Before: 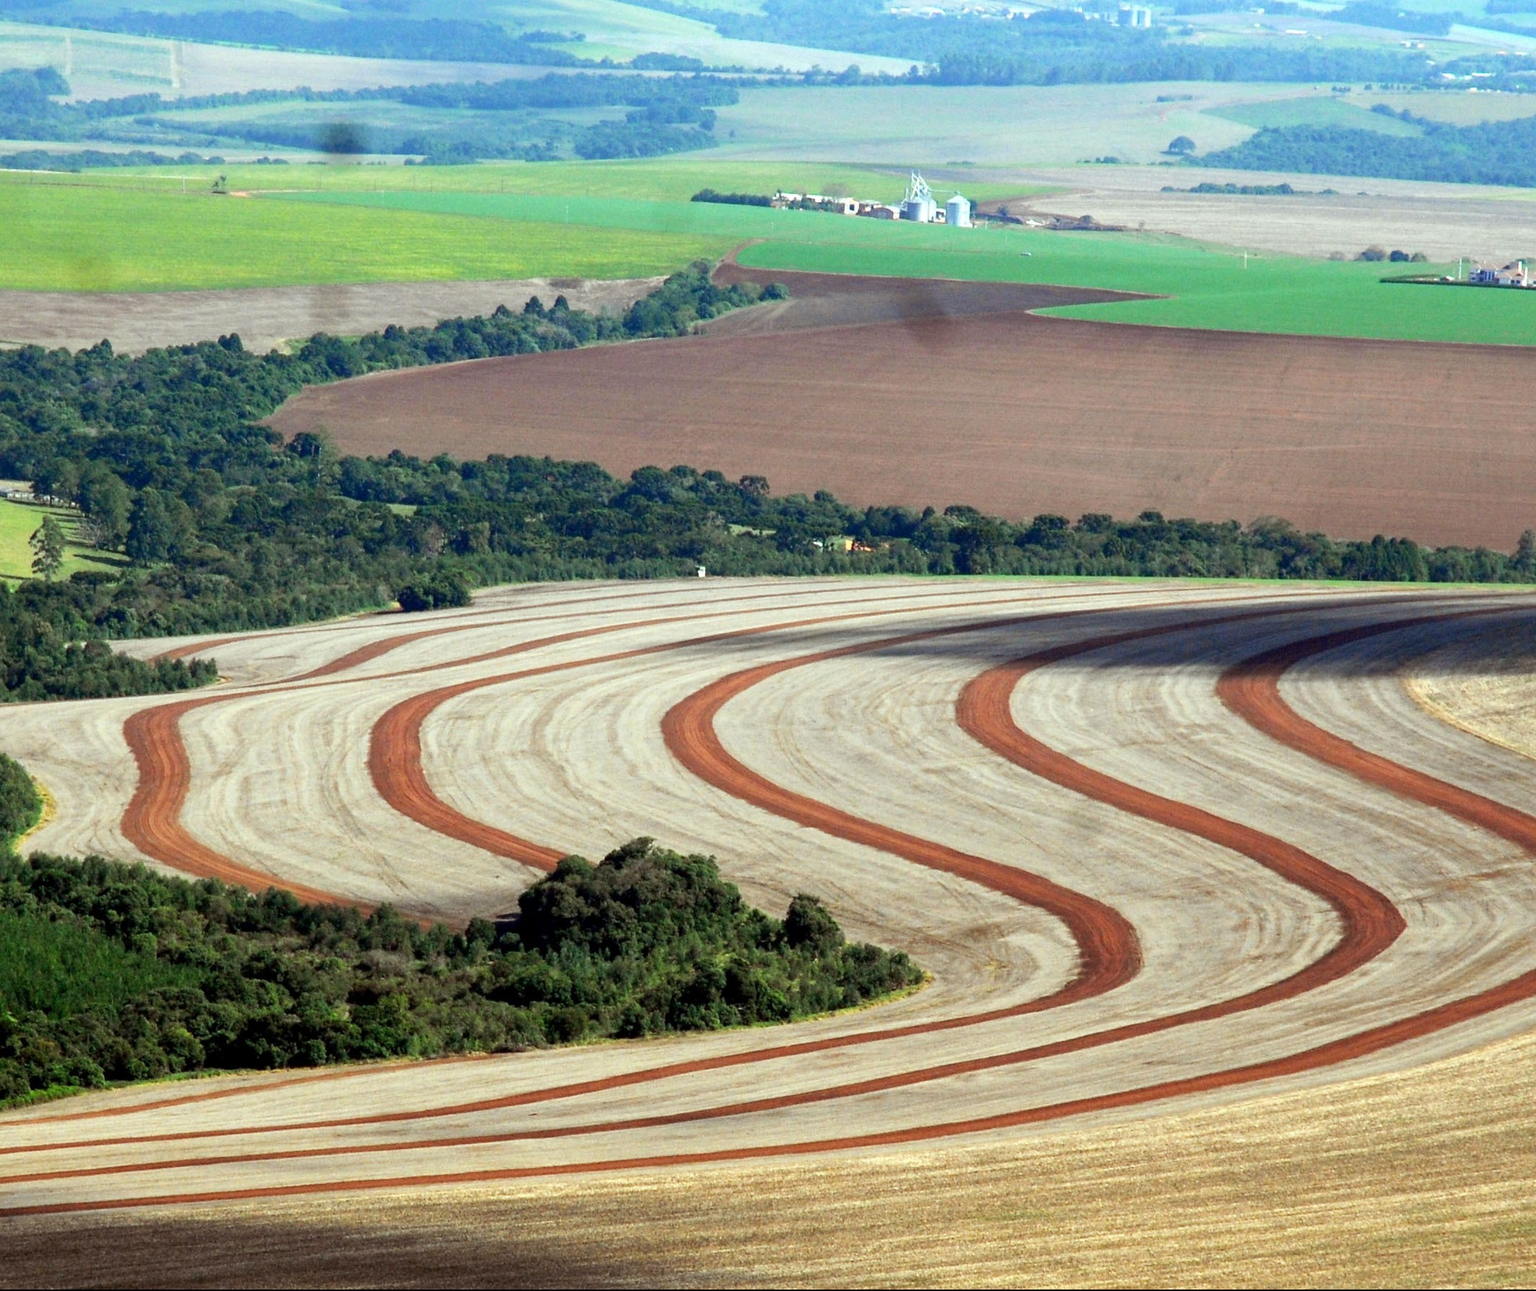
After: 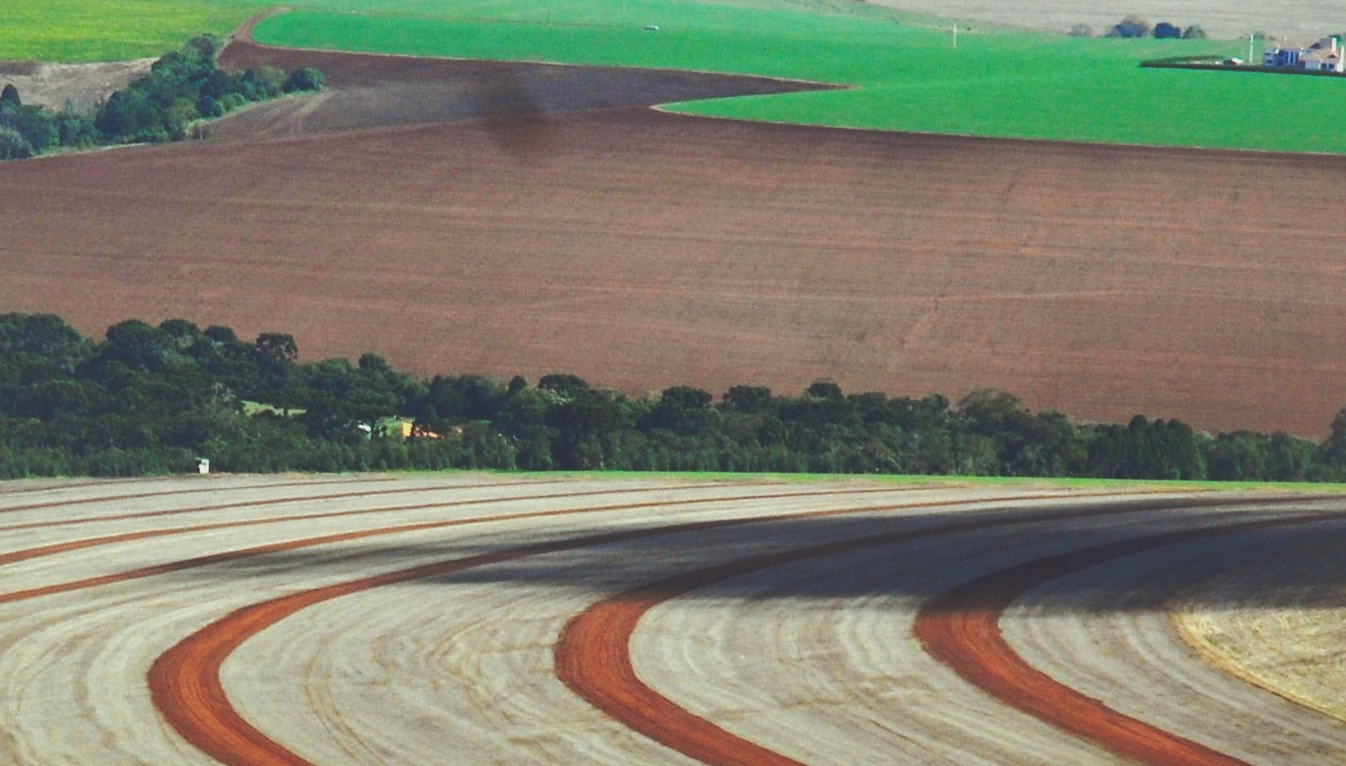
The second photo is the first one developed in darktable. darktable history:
shadows and highlights: on, module defaults
crop: left 36.096%, top 18.169%, right 0.429%, bottom 38.826%
tone curve: curves: ch0 [(0, 0.142) (0.384, 0.314) (0.752, 0.711) (0.991, 0.95)]; ch1 [(0.006, 0.129) (0.346, 0.384) (1, 1)]; ch2 [(0.003, 0.057) (0.261, 0.248) (1, 1)], preserve colors none
